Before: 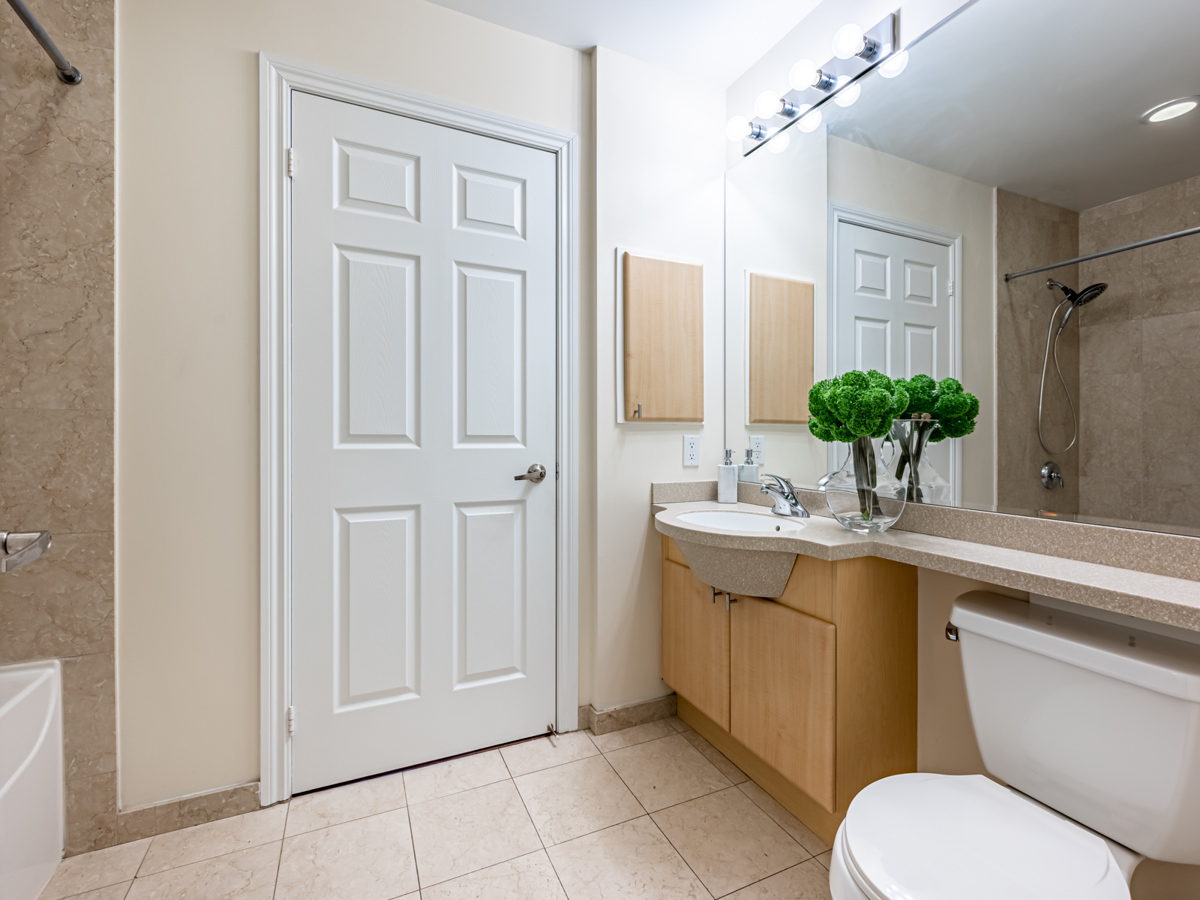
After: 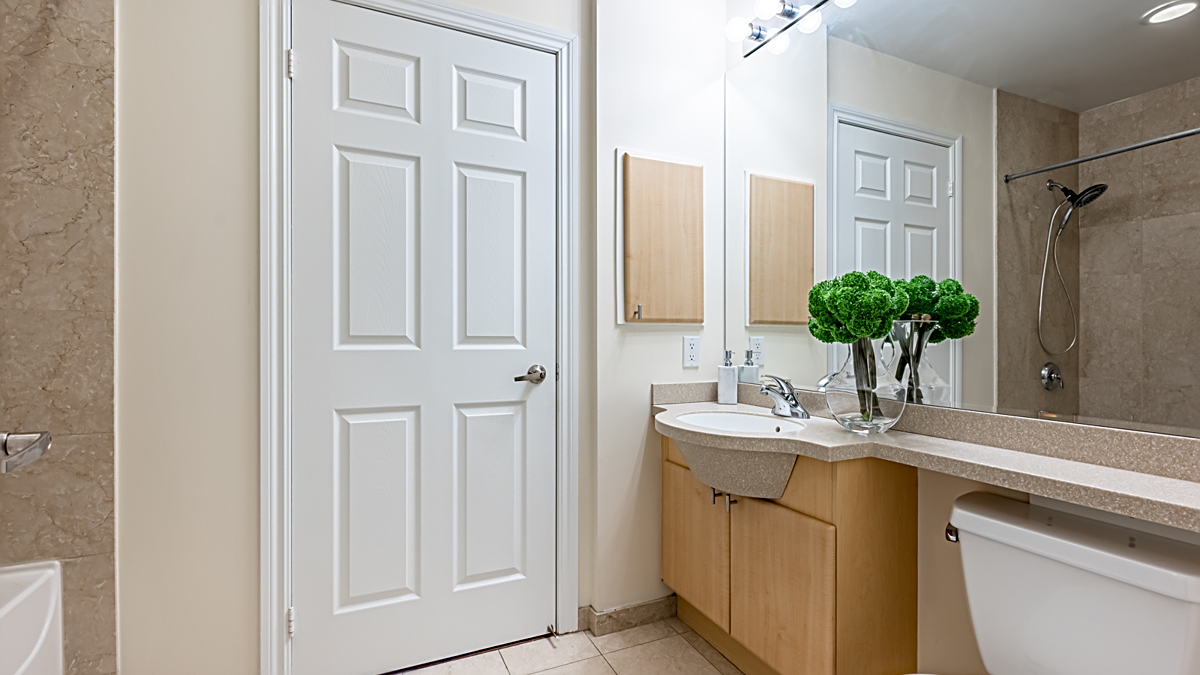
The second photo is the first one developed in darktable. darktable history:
crop: top 11.038%, bottom 13.962%
sharpen: on, module defaults
